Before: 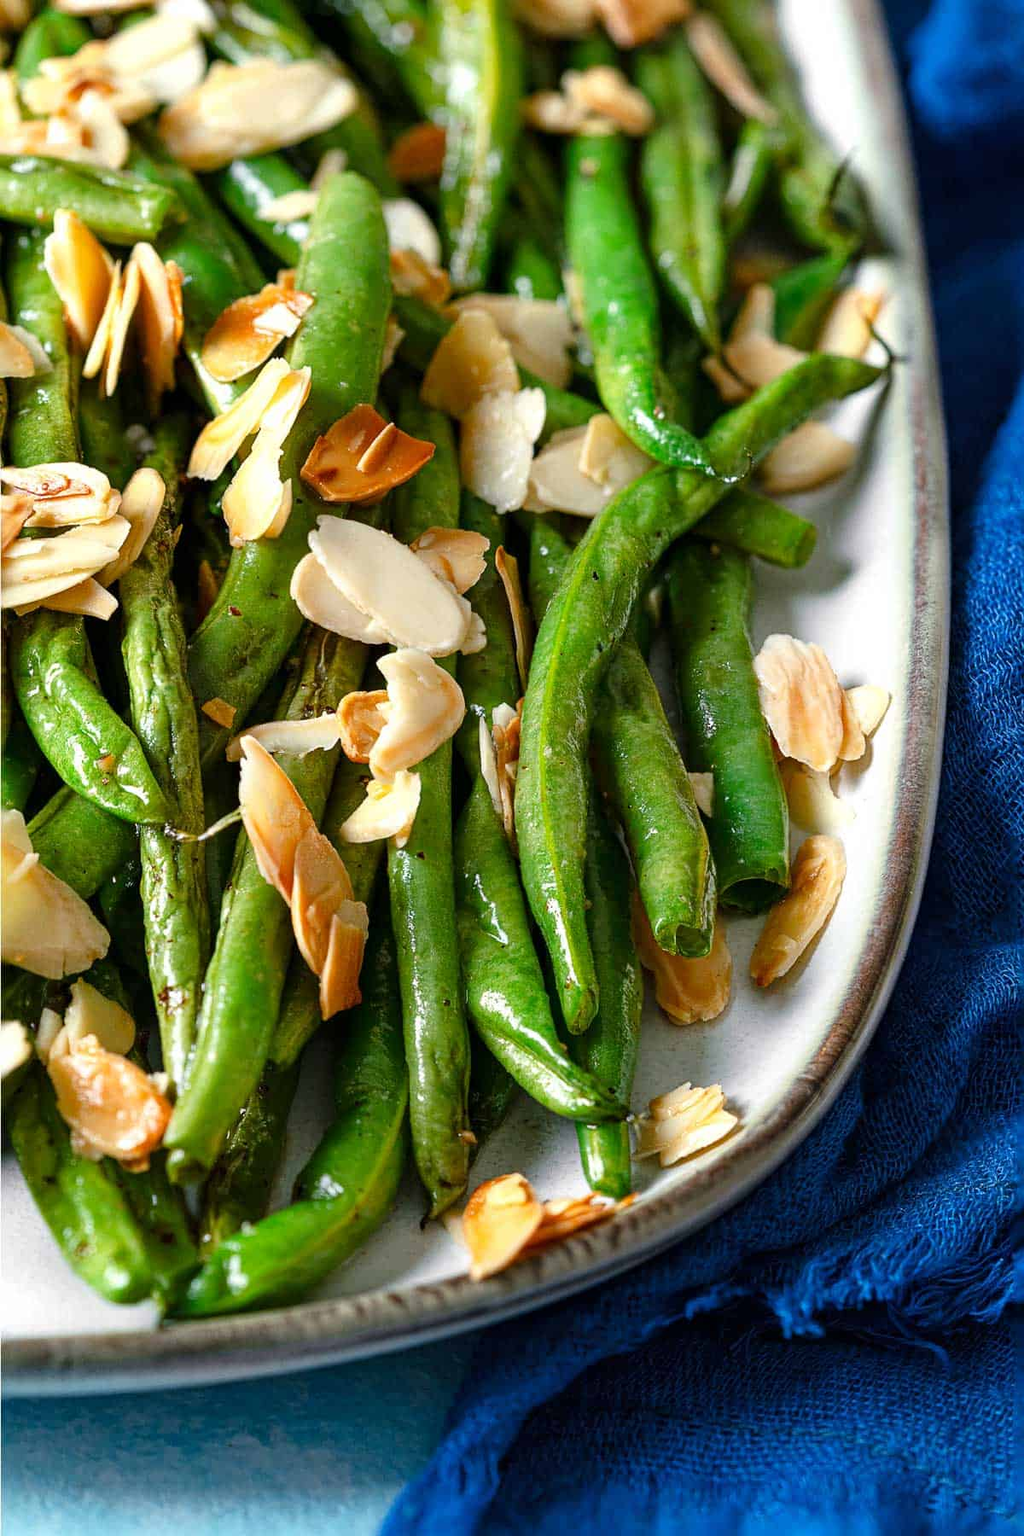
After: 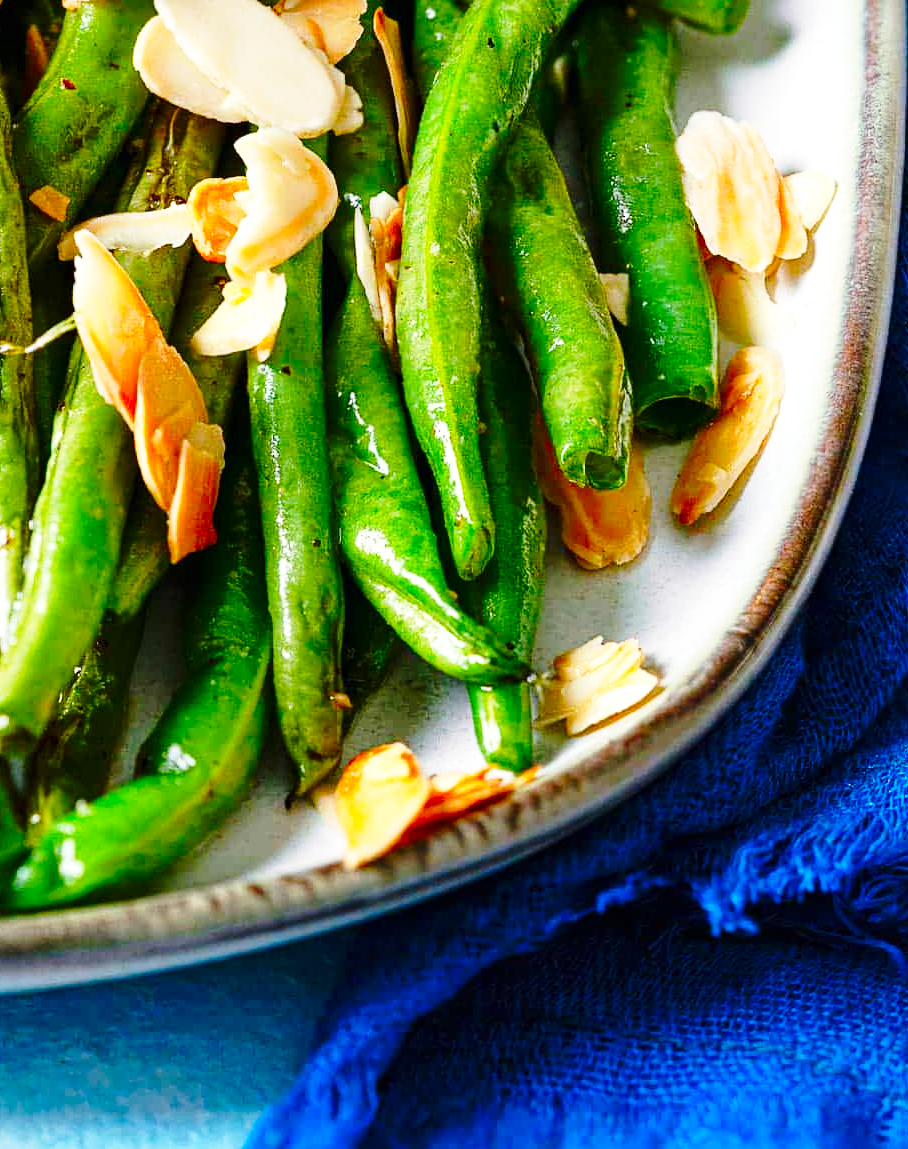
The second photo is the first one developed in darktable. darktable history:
crop and rotate: left 17.299%, top 35.115%, right 7.015%, bottom 1.024%
white balance: emerald 1
base curve: curves: ch0 [(0, 0) (0.028, 0.03) (0.121, 0.232) (0.46, 0.748) (0.859, 0.968) (1, 1)], preserve colors none
contrast brightness saturation: brightness -0.02, saturation 0.35
